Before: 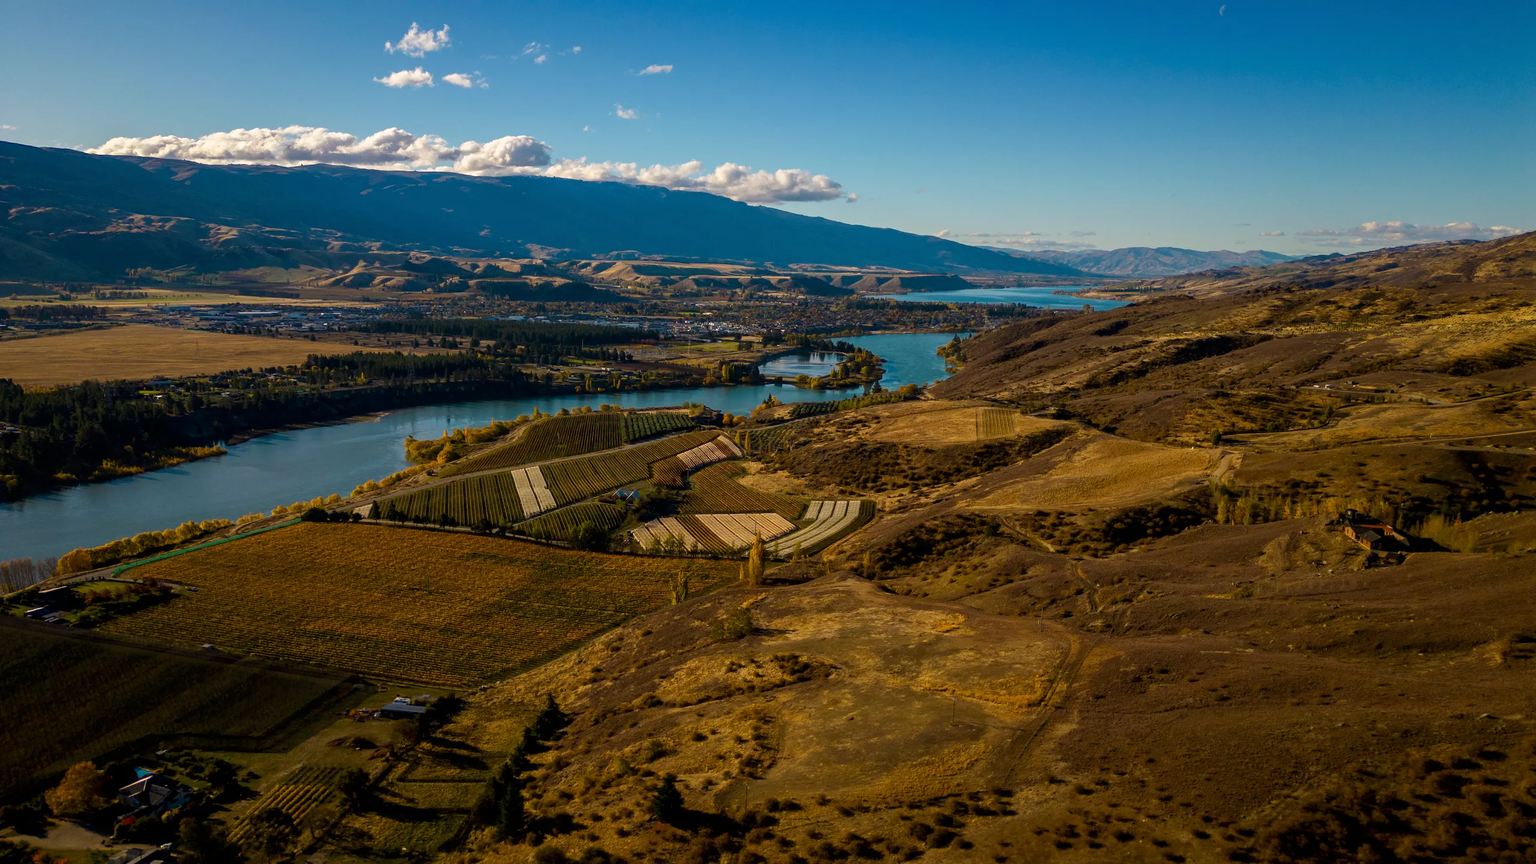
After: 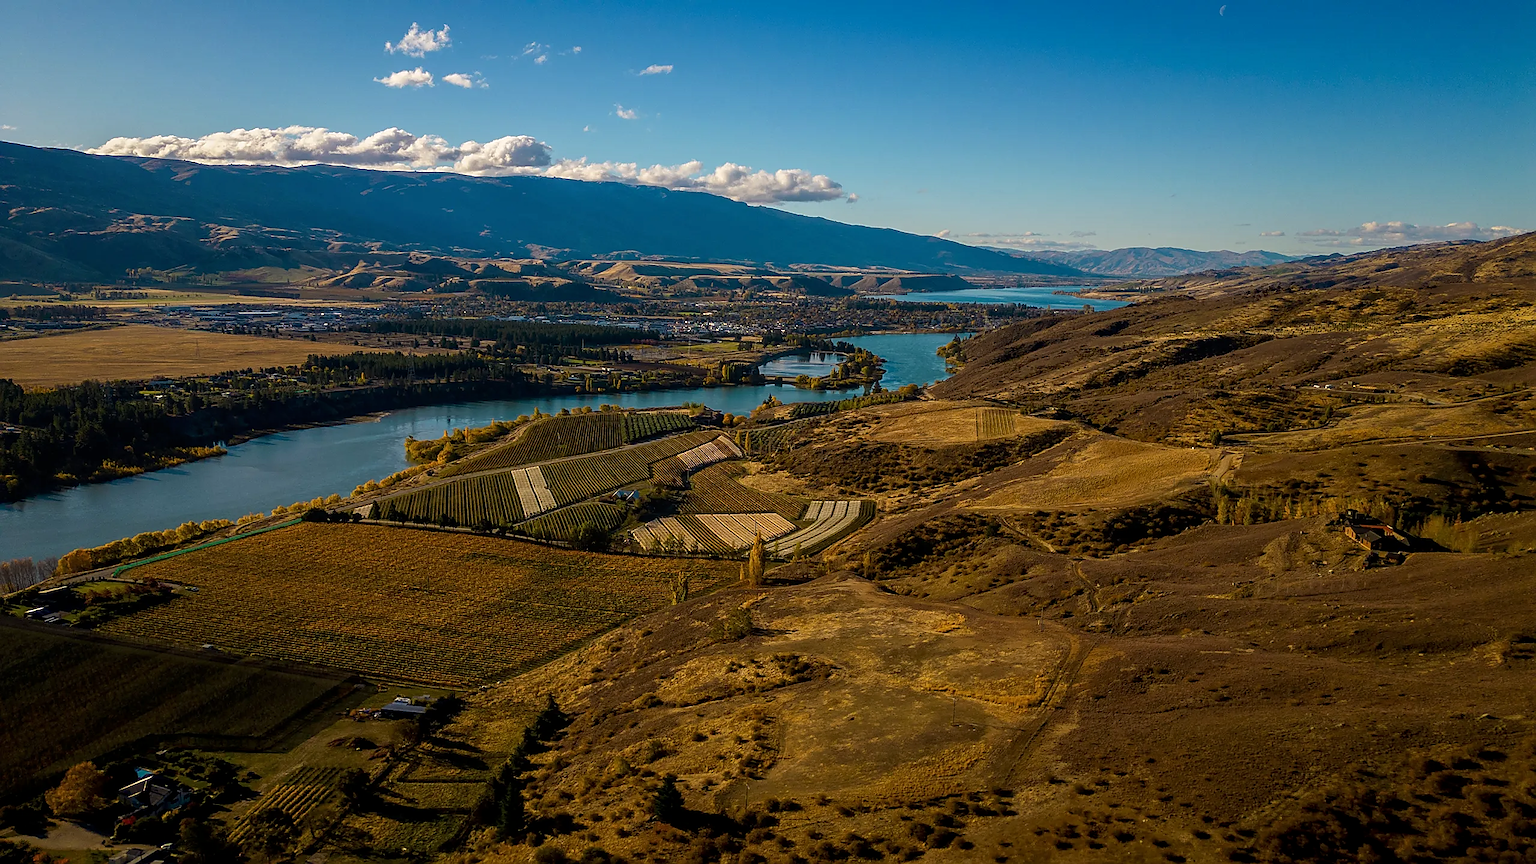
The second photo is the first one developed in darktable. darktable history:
local contrast: detail 110%
sharpen: radius 1.4, amount 1.25, threshold 0.7
